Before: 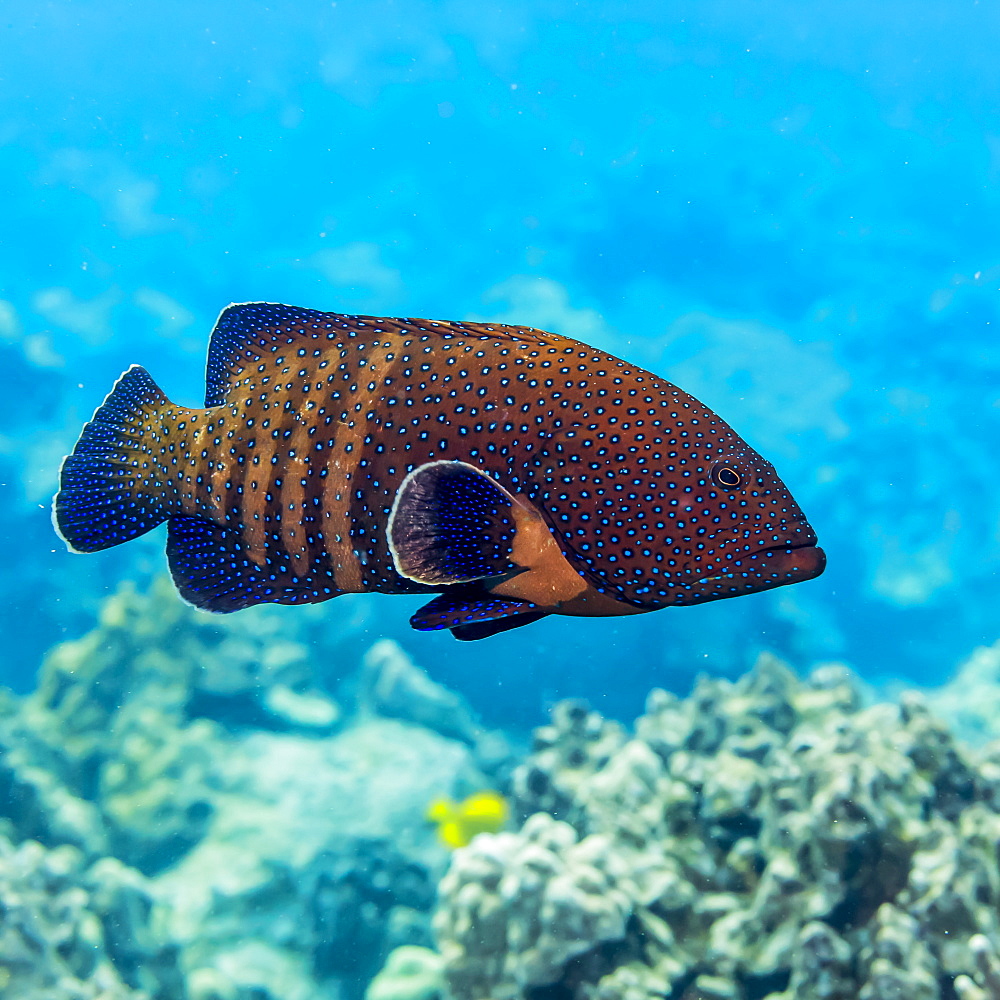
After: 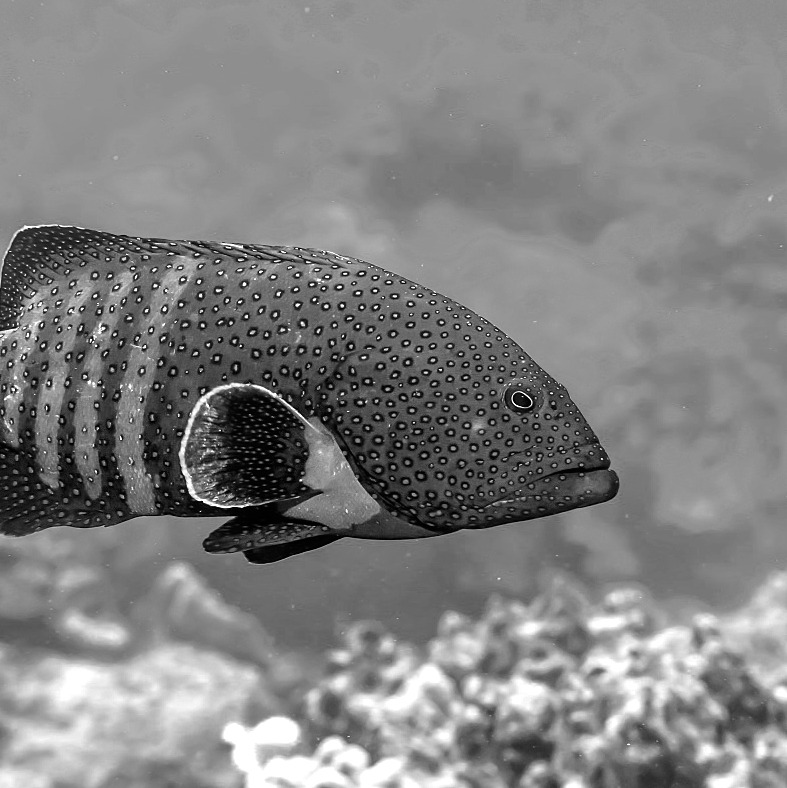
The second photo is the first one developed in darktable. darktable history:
color zones: curves: ch0 [(0.002, 0.593) (0.143, 0.417) (0.285, 0.541) (0.455, 0.289) (0.608, 0.327) (0.727, 0.283) (0.869, 0.571) (1, 0.603)]; ch1 [(0, 0) (0.143, 0) (0.286, 0) (0.429, 0) (0.571, 0) (0.714, 0) (0.857, 0)]
crop and rotate: left 20.792%, top 7.737%, right 0.46%, bottom 13.431%
exposure: exposure 0.951 EV, compensate highlight preservation false
